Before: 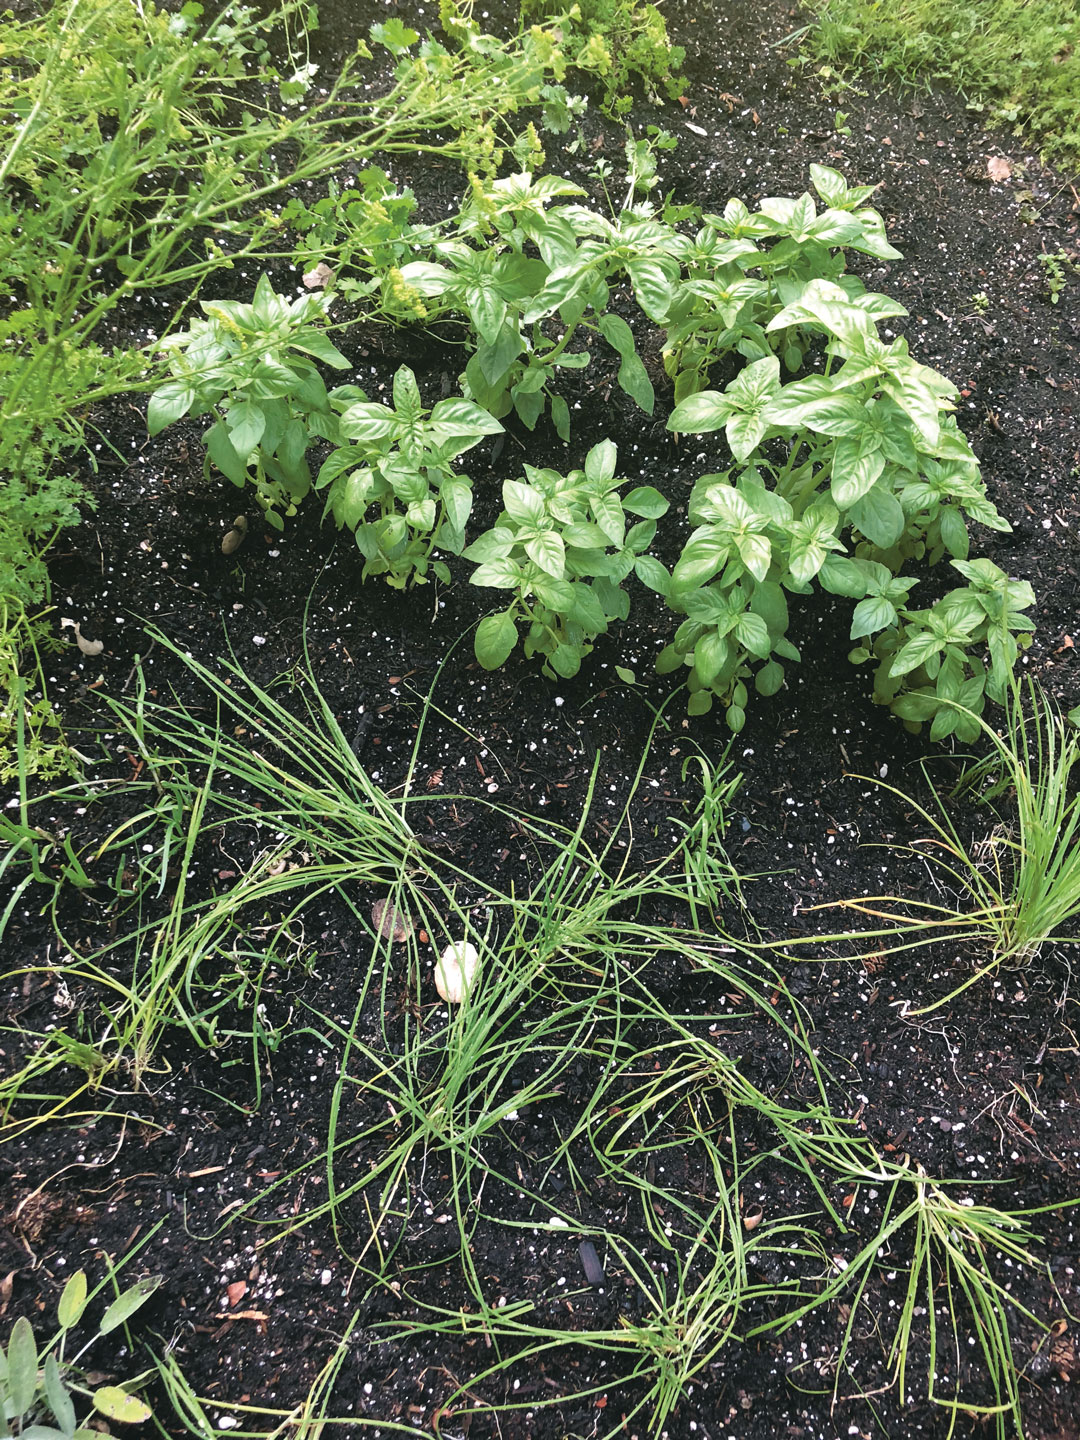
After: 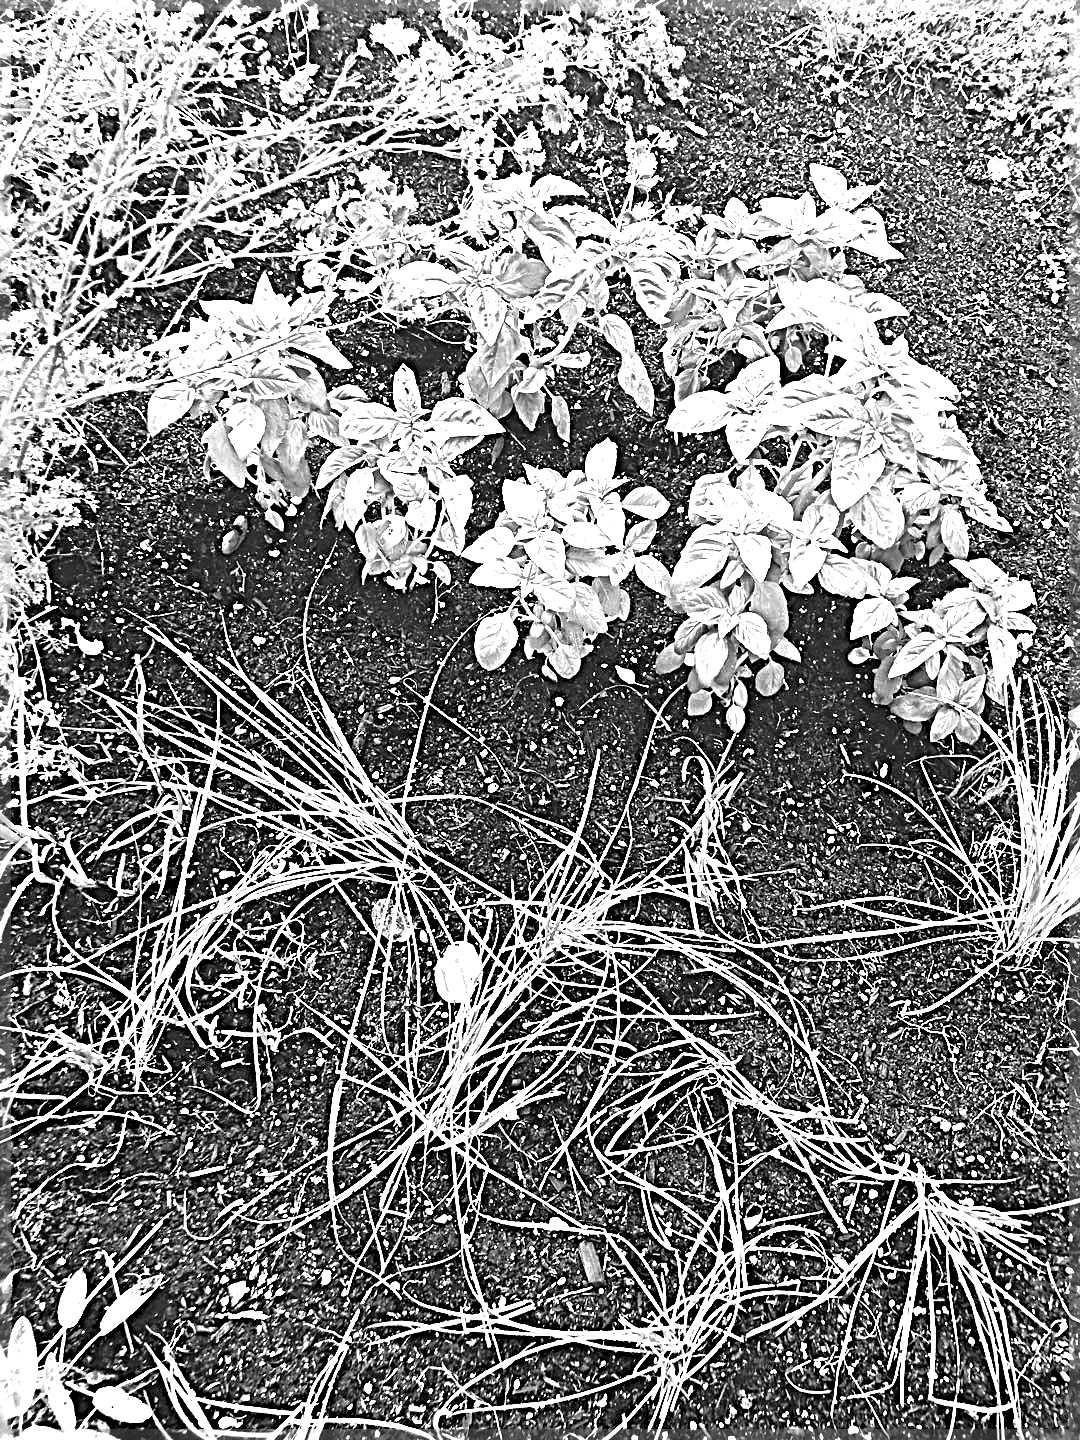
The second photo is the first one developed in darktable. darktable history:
sharpen: radius 4.001, amount 2
shadows and highlights: shadows 52.34, highlights -28.23, soften with gaussian
exposure: black level correction 0, exposure 1.75 EV, compensate exposure bias true, compensate highlight preservation false
monochrome: on, module defaults
